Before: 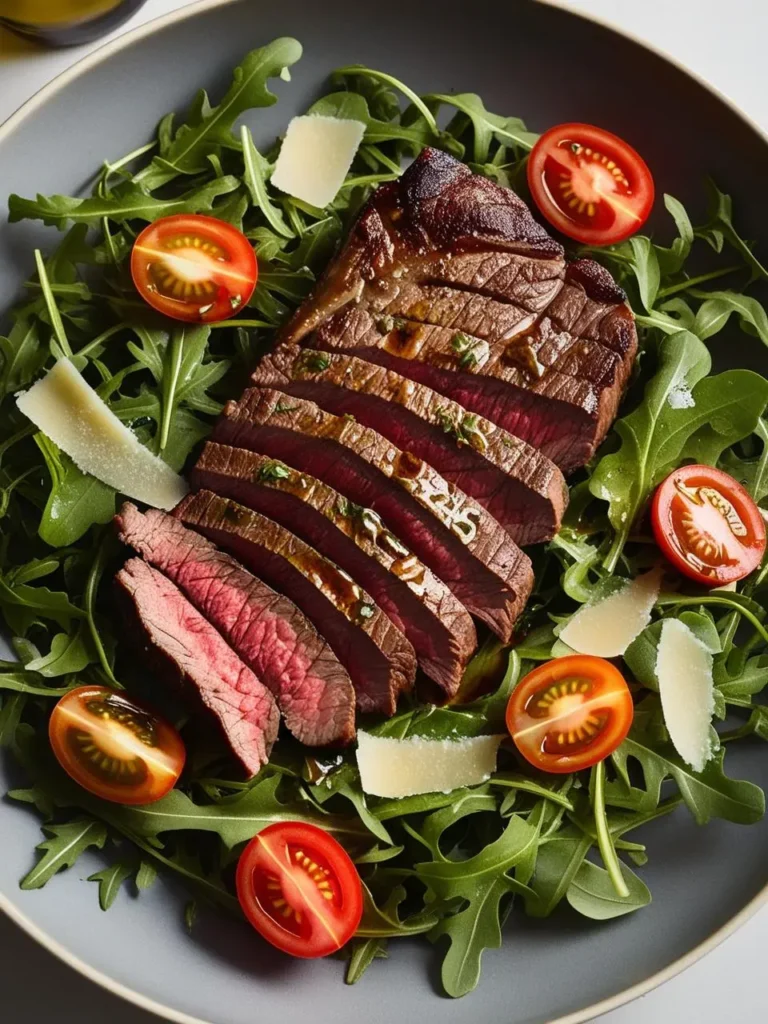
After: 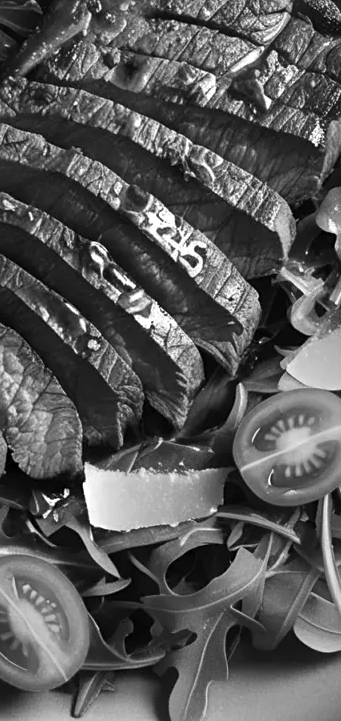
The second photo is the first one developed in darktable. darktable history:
sharpen: amount 0.206
color correction: highlights a* -8.98, highlights b* -23.1
shadows and highlights: radius 125.01, shadows 21.11, highlights -22.4, low approximation 0.01
crop: left 35.634%, top 26.117%, right 19.948%, bottom 3.417%
color zones: curves: ch0 [(0, 0.613) (0.01, 0.613) (0.245, 0.448) (0.498, 0.529) (0.642, 0.665) (0.879, 0.777) (0.99, 0.613)]; ch1 [(0, 0) (0.143, 0) (0.286, 0) (0.429, 0) (0.571, 0) (0.714, 0) (0.857, 0)], mix 25.57%
